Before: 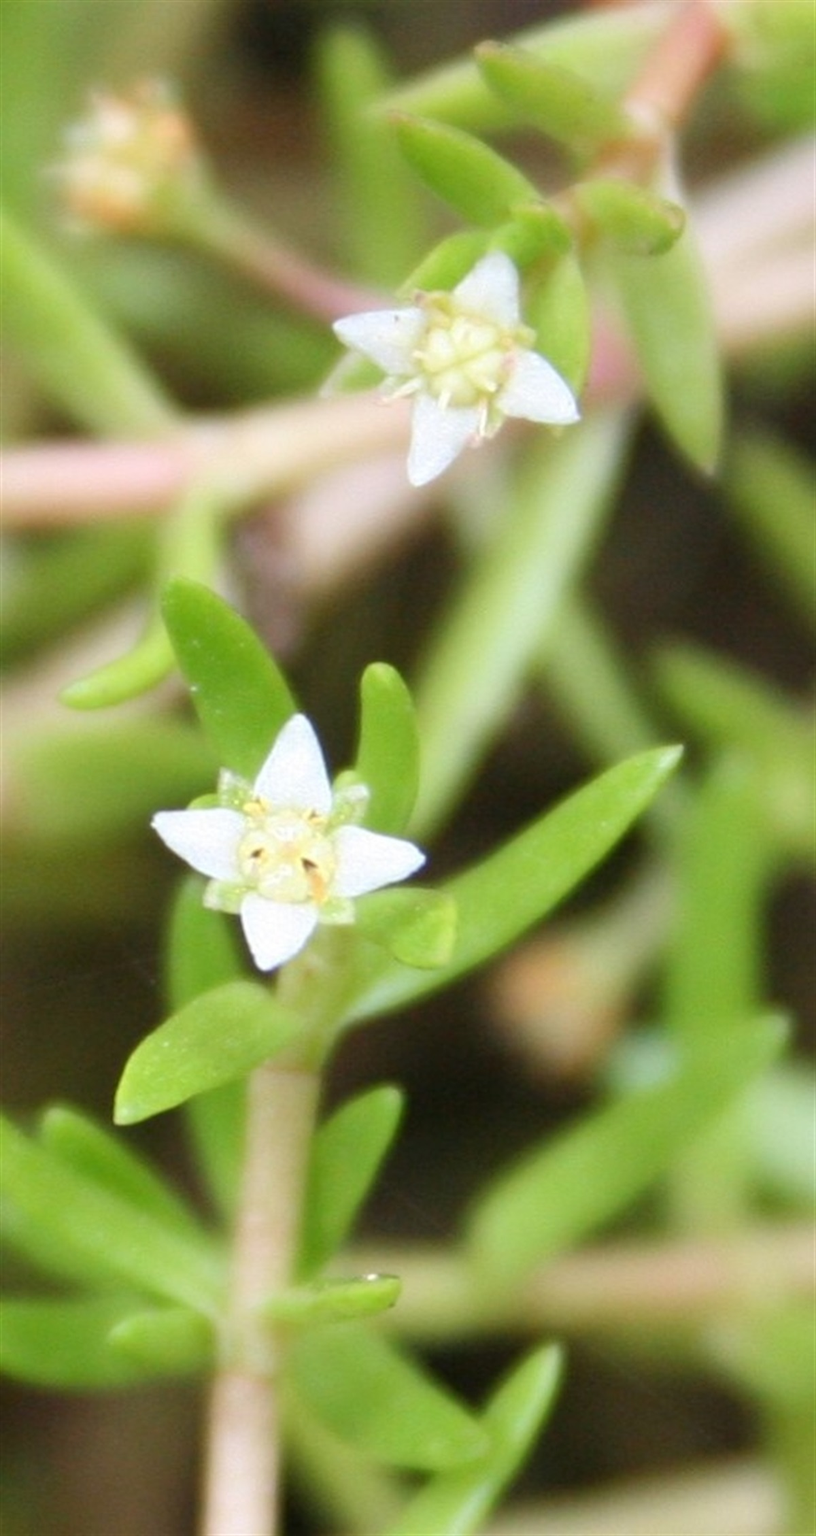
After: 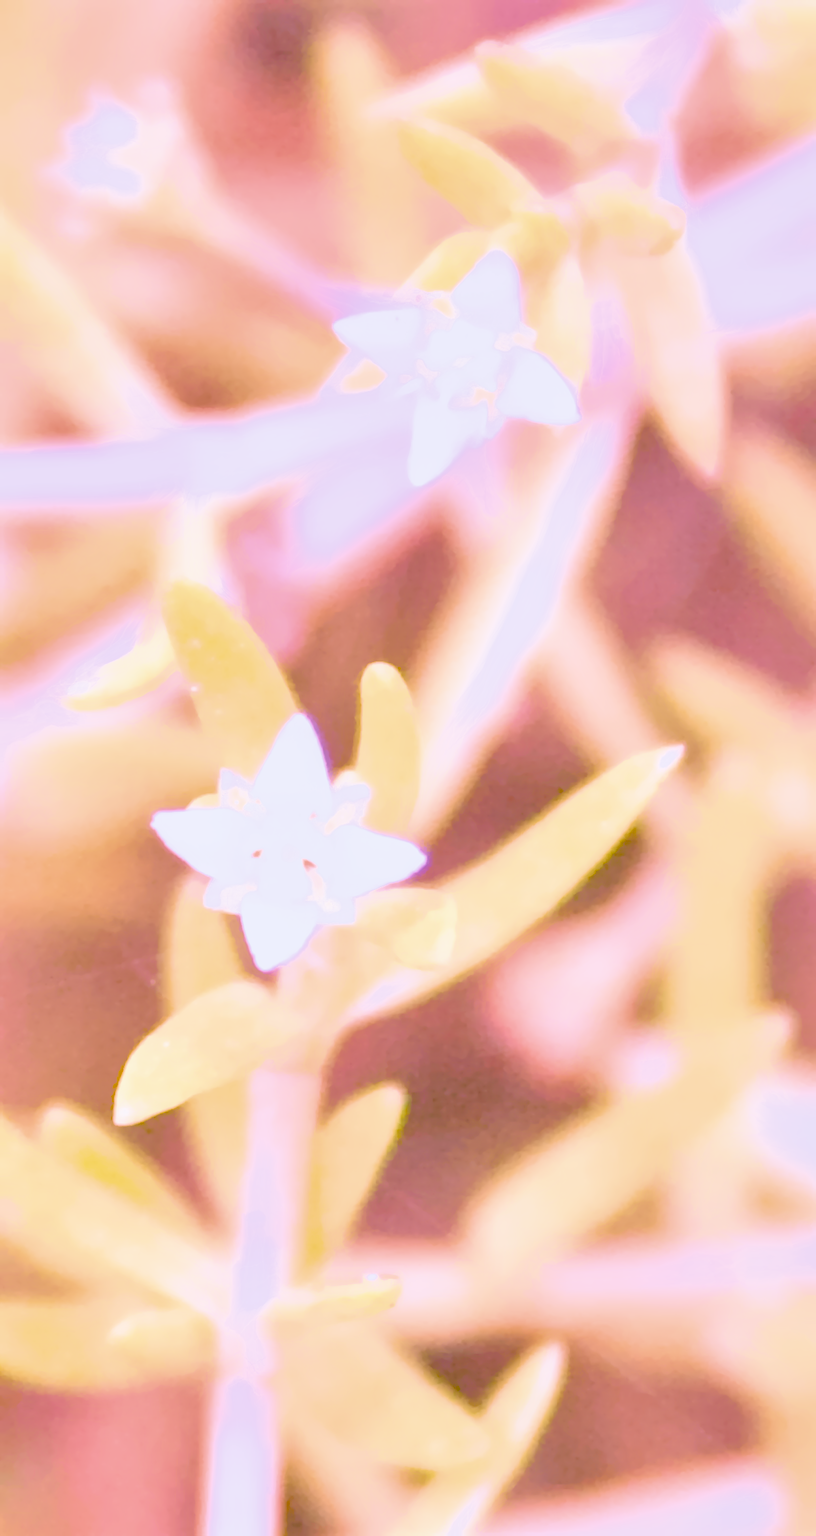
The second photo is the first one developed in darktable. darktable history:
local contrast: on, module defaults
color calibration: illuminant as shot in camera, x 0.358, y 0.373, temperature 4628.91 K
color balance rgb: perceptual saturation grading › global saturation 20%, perceptual saturation grading › highlights -25%, perceptual saturation grading › shadows 25%
denoise (profiled): preserve shadows 1.52, scattering 0.002, a [-1, 0, 0], compensate highlight preservation false
filmic rgb: black relative exposure -7.65 EV, white relative exposure 4.56 EV, hardness 3.61, contrast 1.05
haze removal: compatibility mode true, adaptive false
highlight reconstruction: on, module defaults
hot pixels: on, module defaults
lens correction: scale 1, crop 1, focal 16, aperture 5.6, distance 1000, camera "Canon EOS RP", lens "Canon RF 16mm F2.8 STM"
shadows and highlights: on, module defaults
white balance: red 2.229, blue 1.46
velvia: on, module defaults
exposure: black level correction 0, exposure 1.379 EV, compensate exposure bias true, compensate highlight preservation false
